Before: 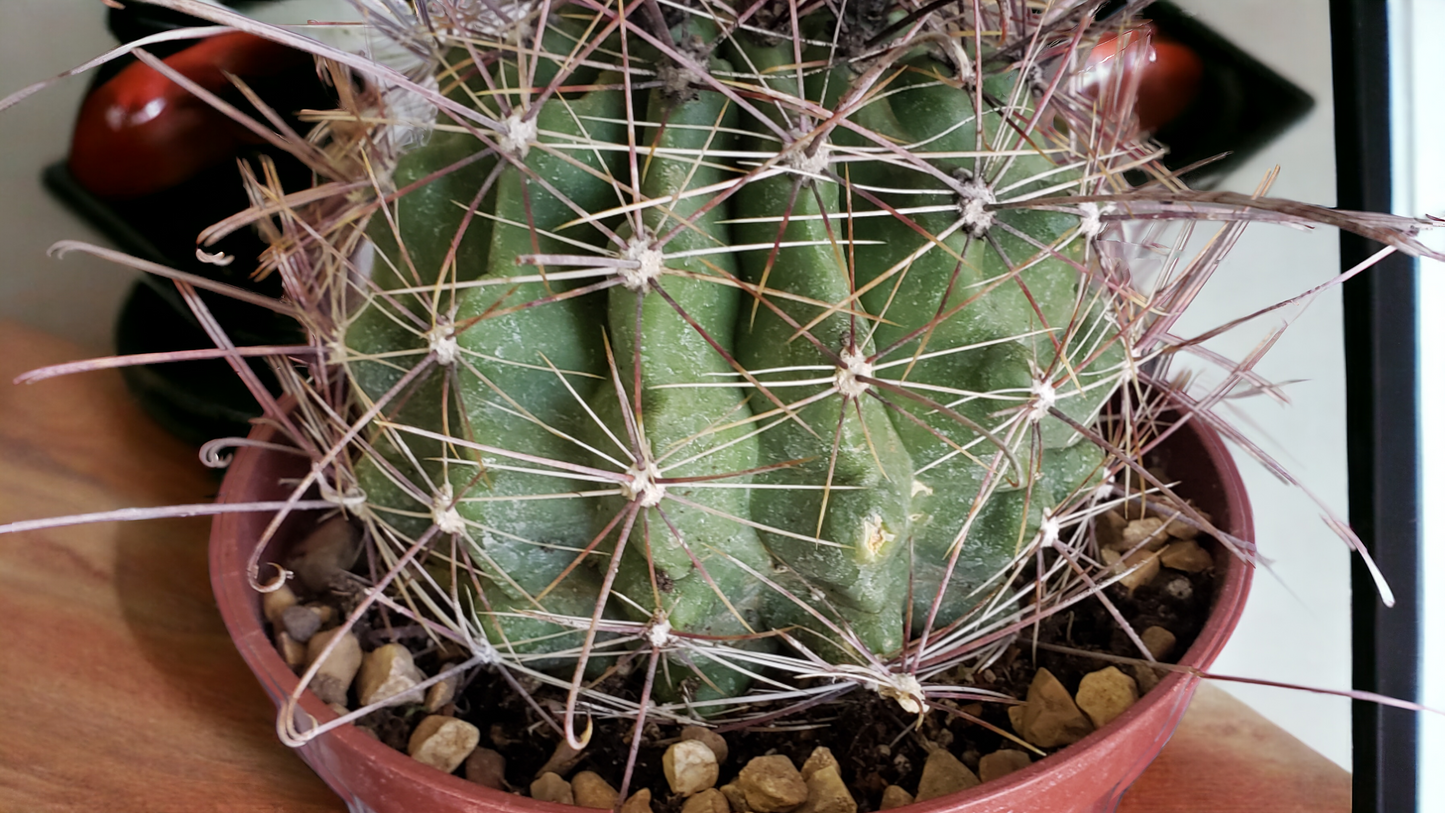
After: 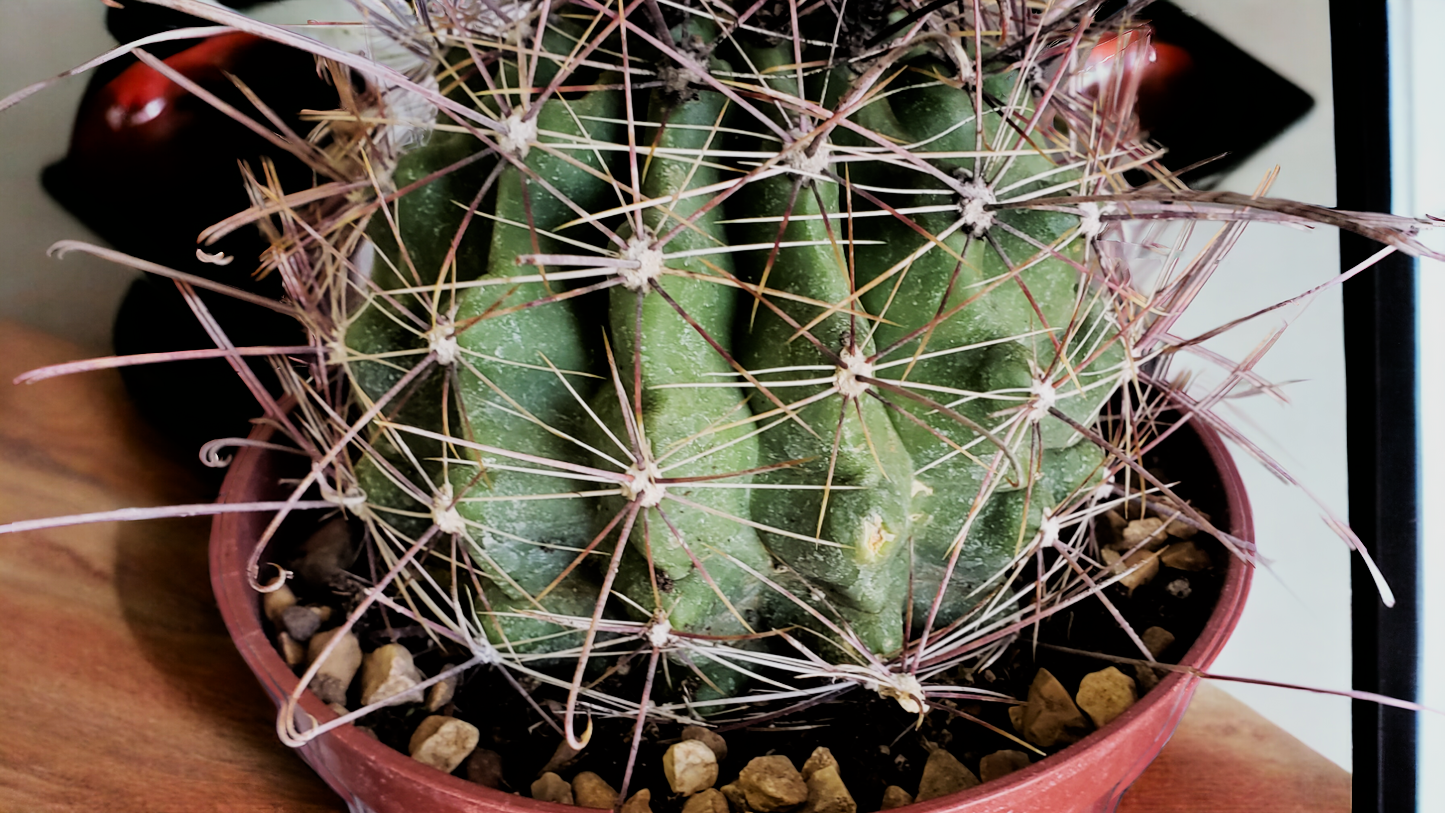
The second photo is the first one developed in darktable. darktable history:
filmic rgb: black relative exposure -4.97 EV, white relative exposure 3.98 EV, hardness 2.88, contrast 1.395
contrast brightness saturation: contrast 0.037, saturation 0.158
